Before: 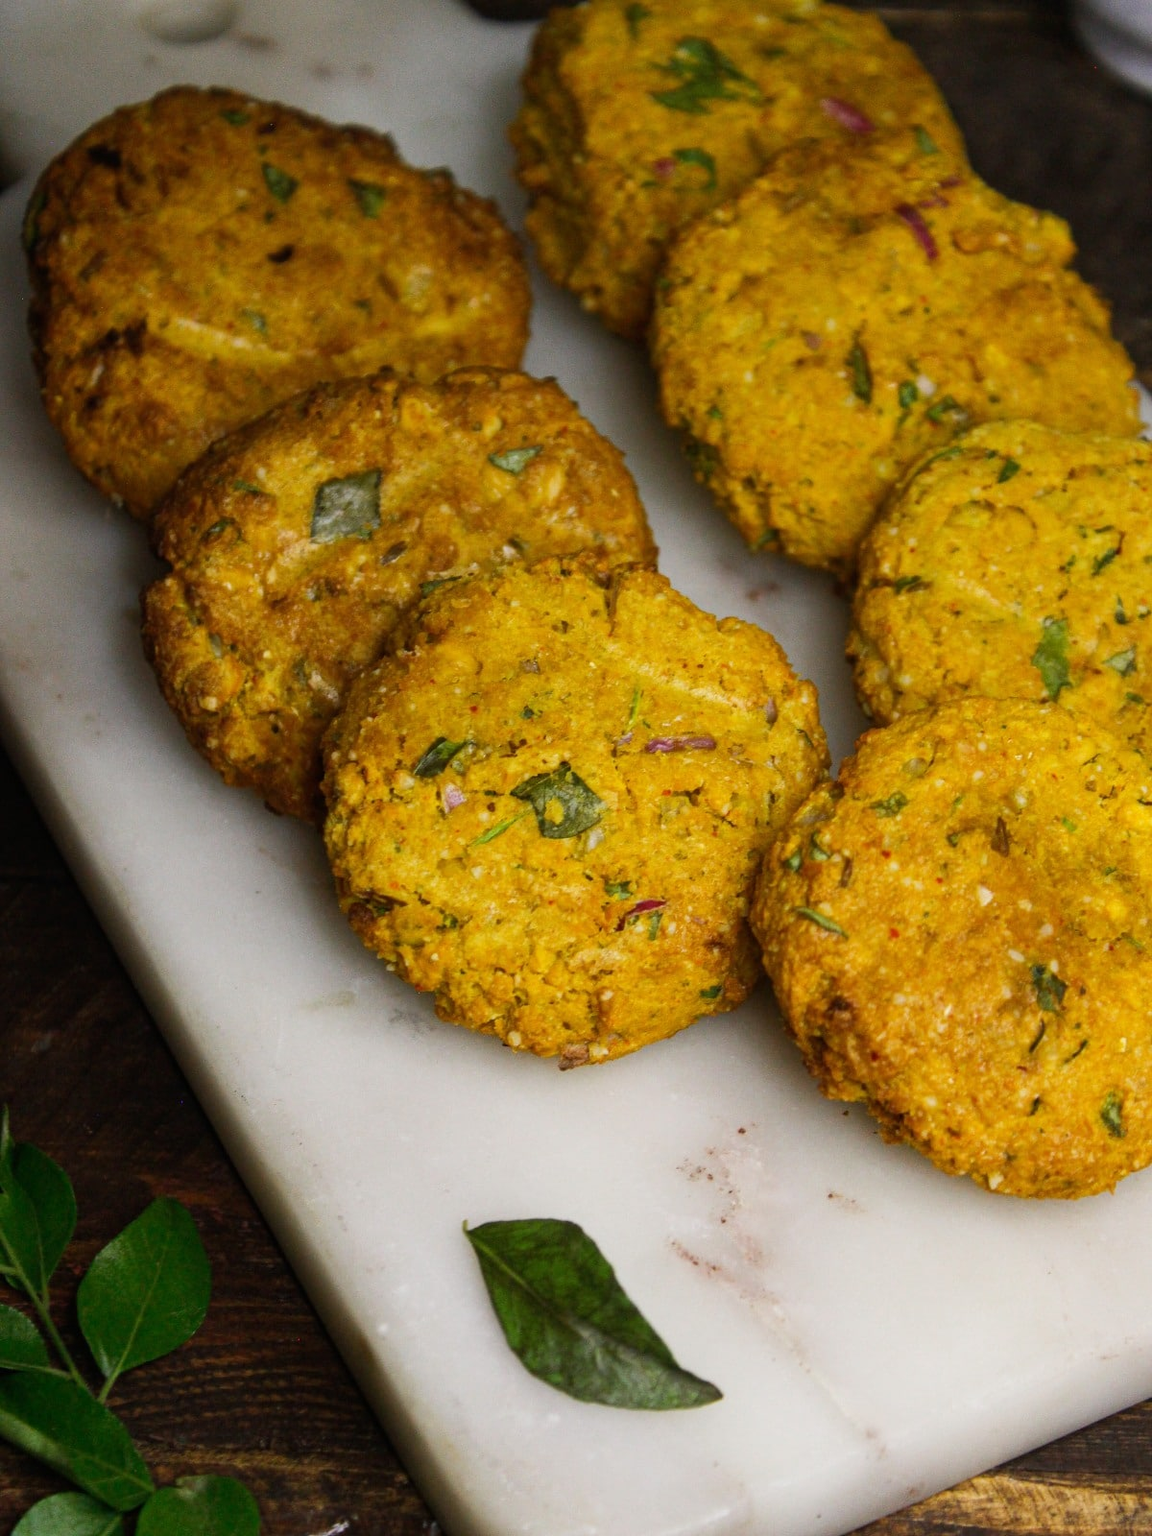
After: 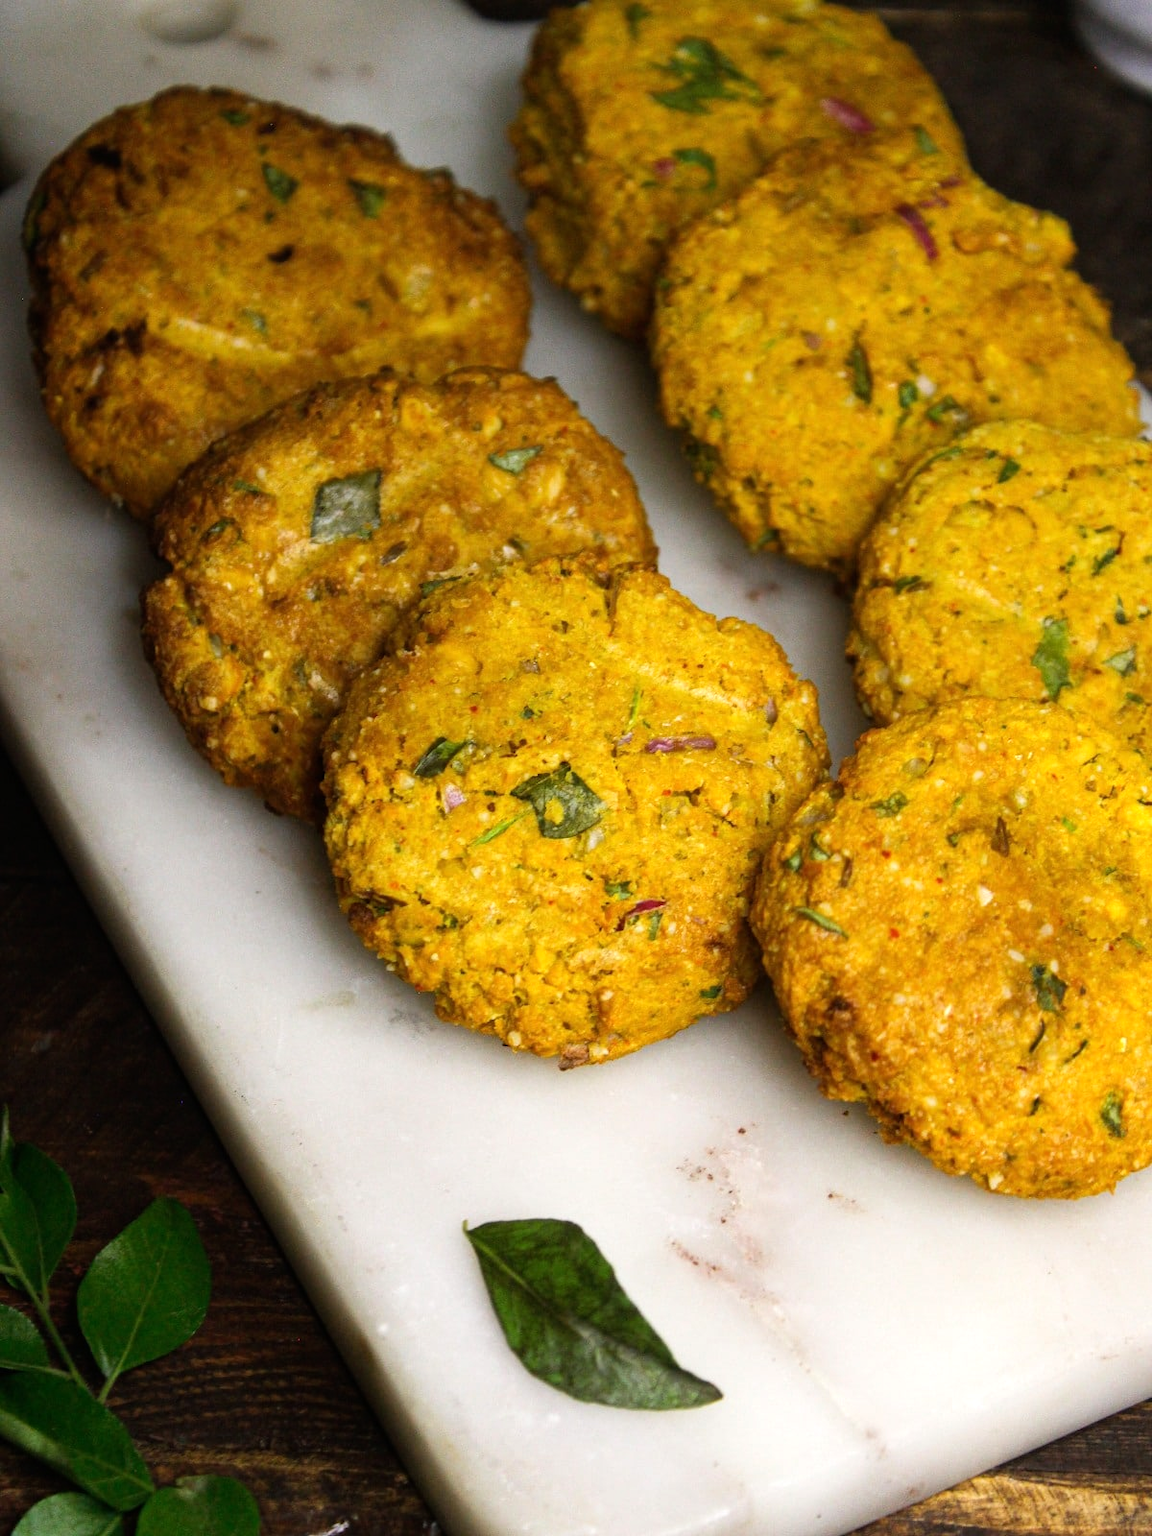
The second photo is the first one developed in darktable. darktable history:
tone equalizer: -8 EV -0.387 EV, -7 EV -0.426 EV, -6 EV -0.348 EV, -5 EV -0.231 EV, -3 EV 0.219 EV, -2 EV 0.311 EV, -1 EV 0.41 EV, +0 EV 0.424 EV
